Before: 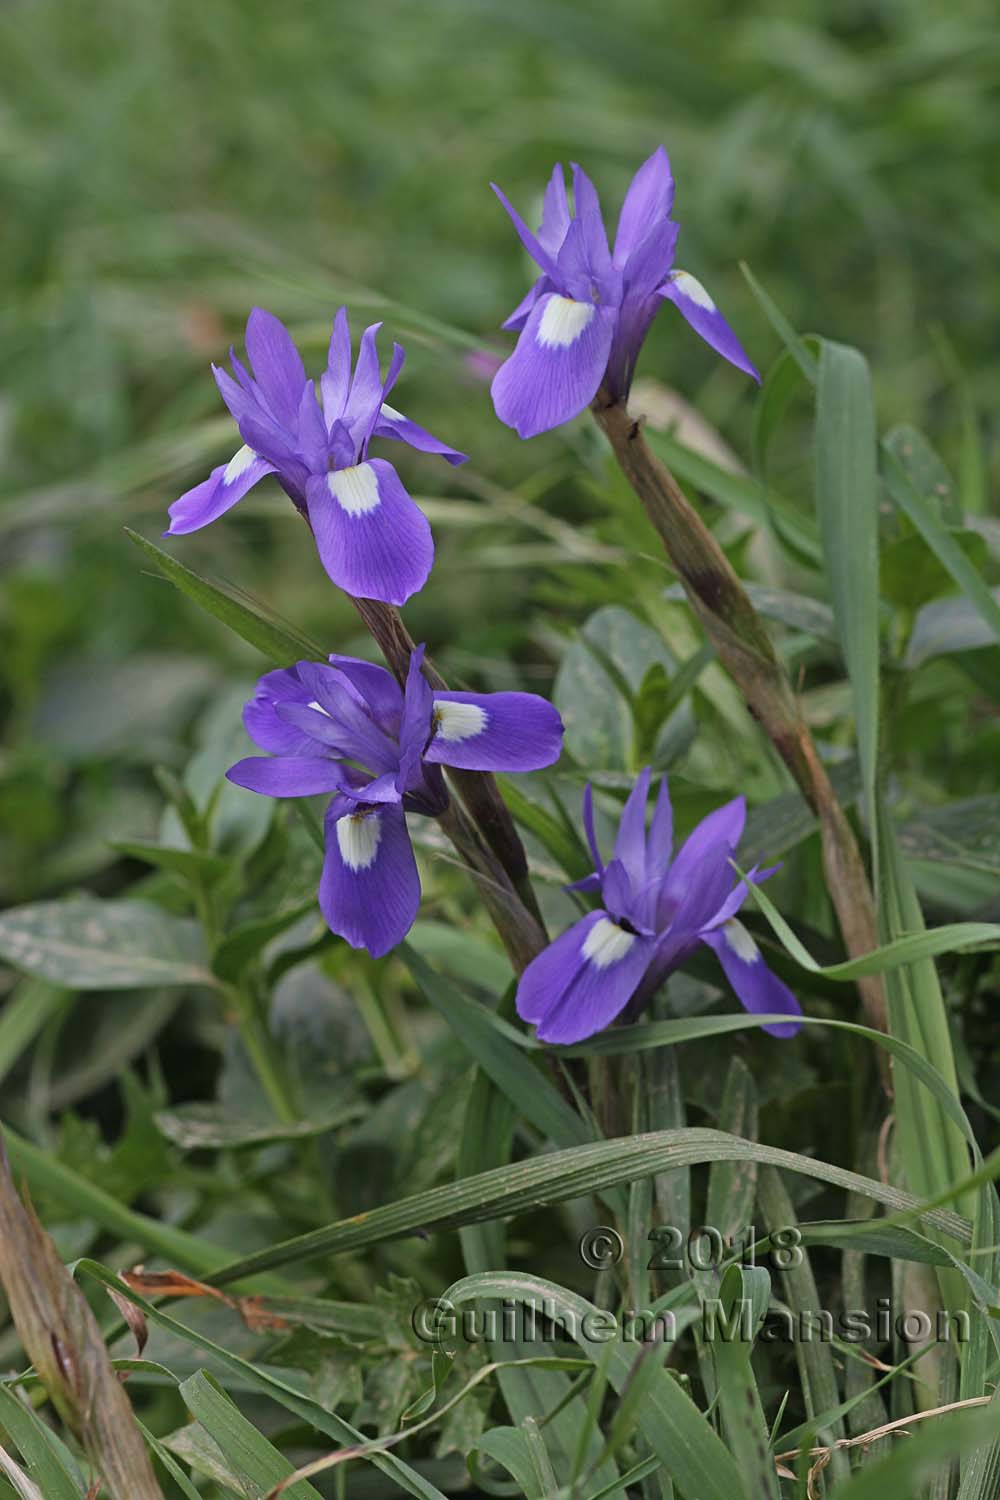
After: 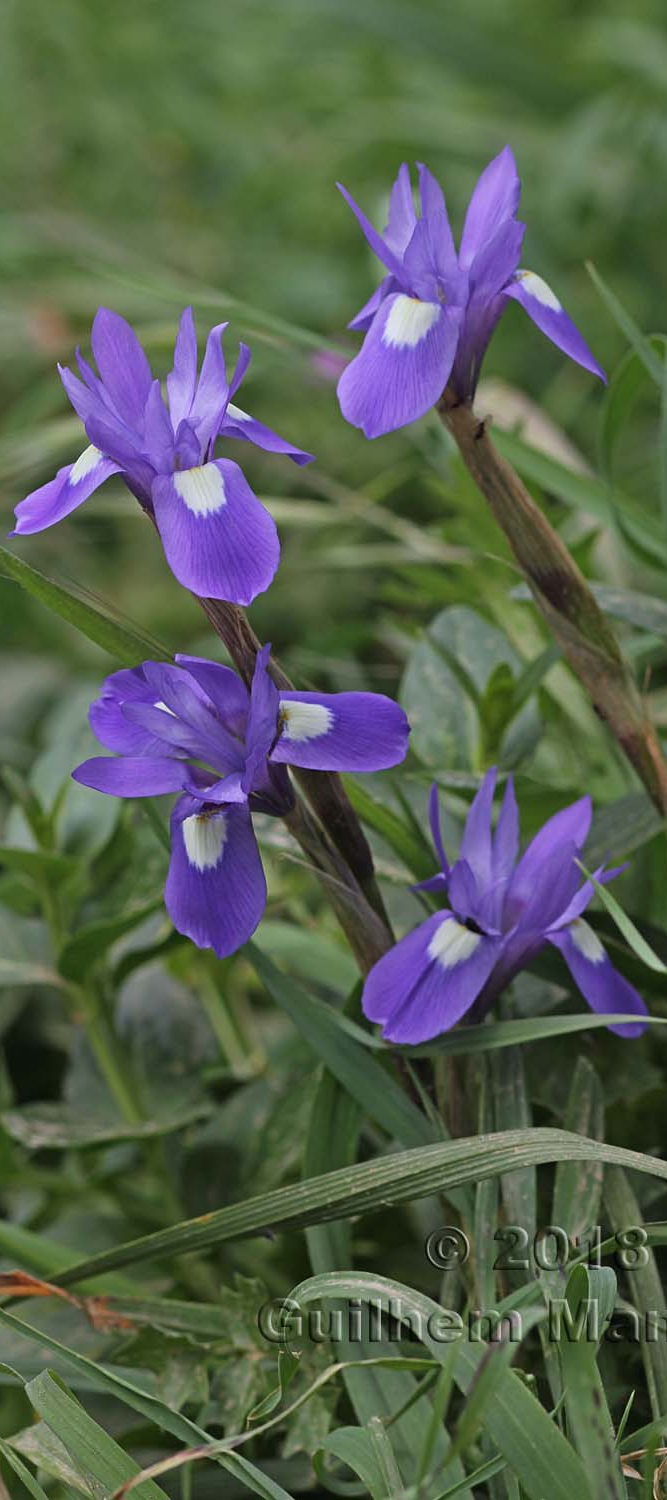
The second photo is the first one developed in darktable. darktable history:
crop: left 15.403%, right 17.865%
